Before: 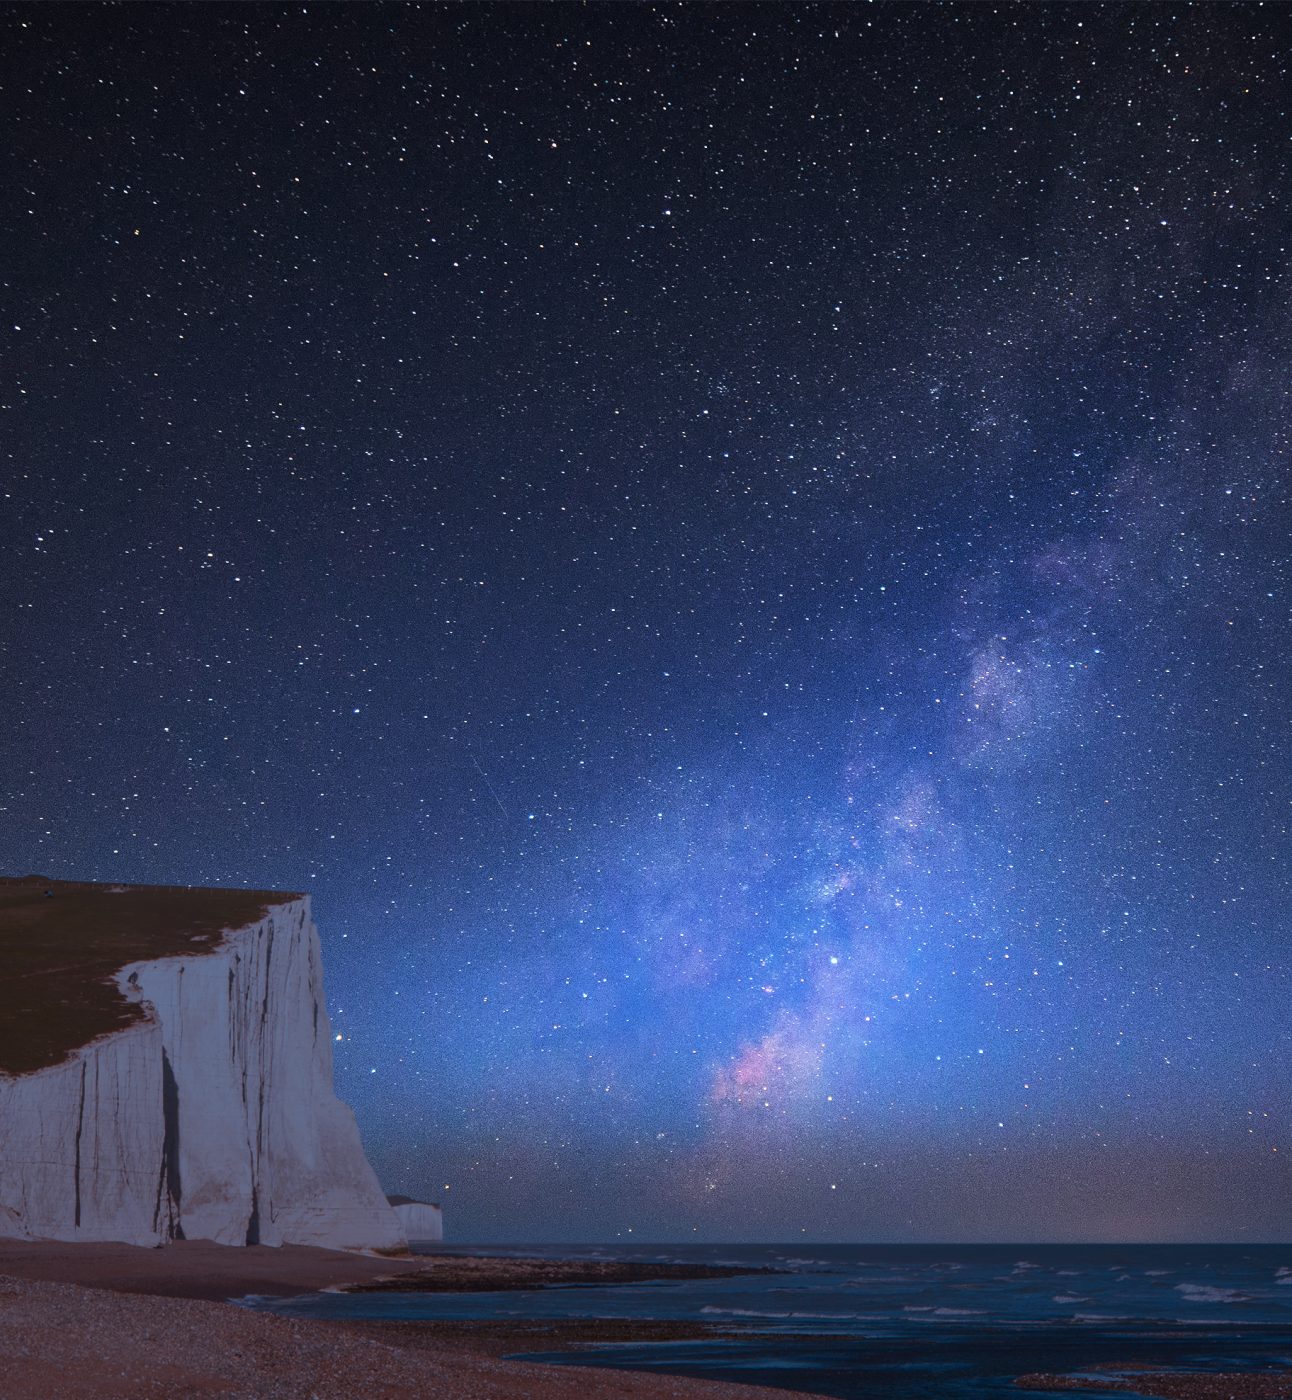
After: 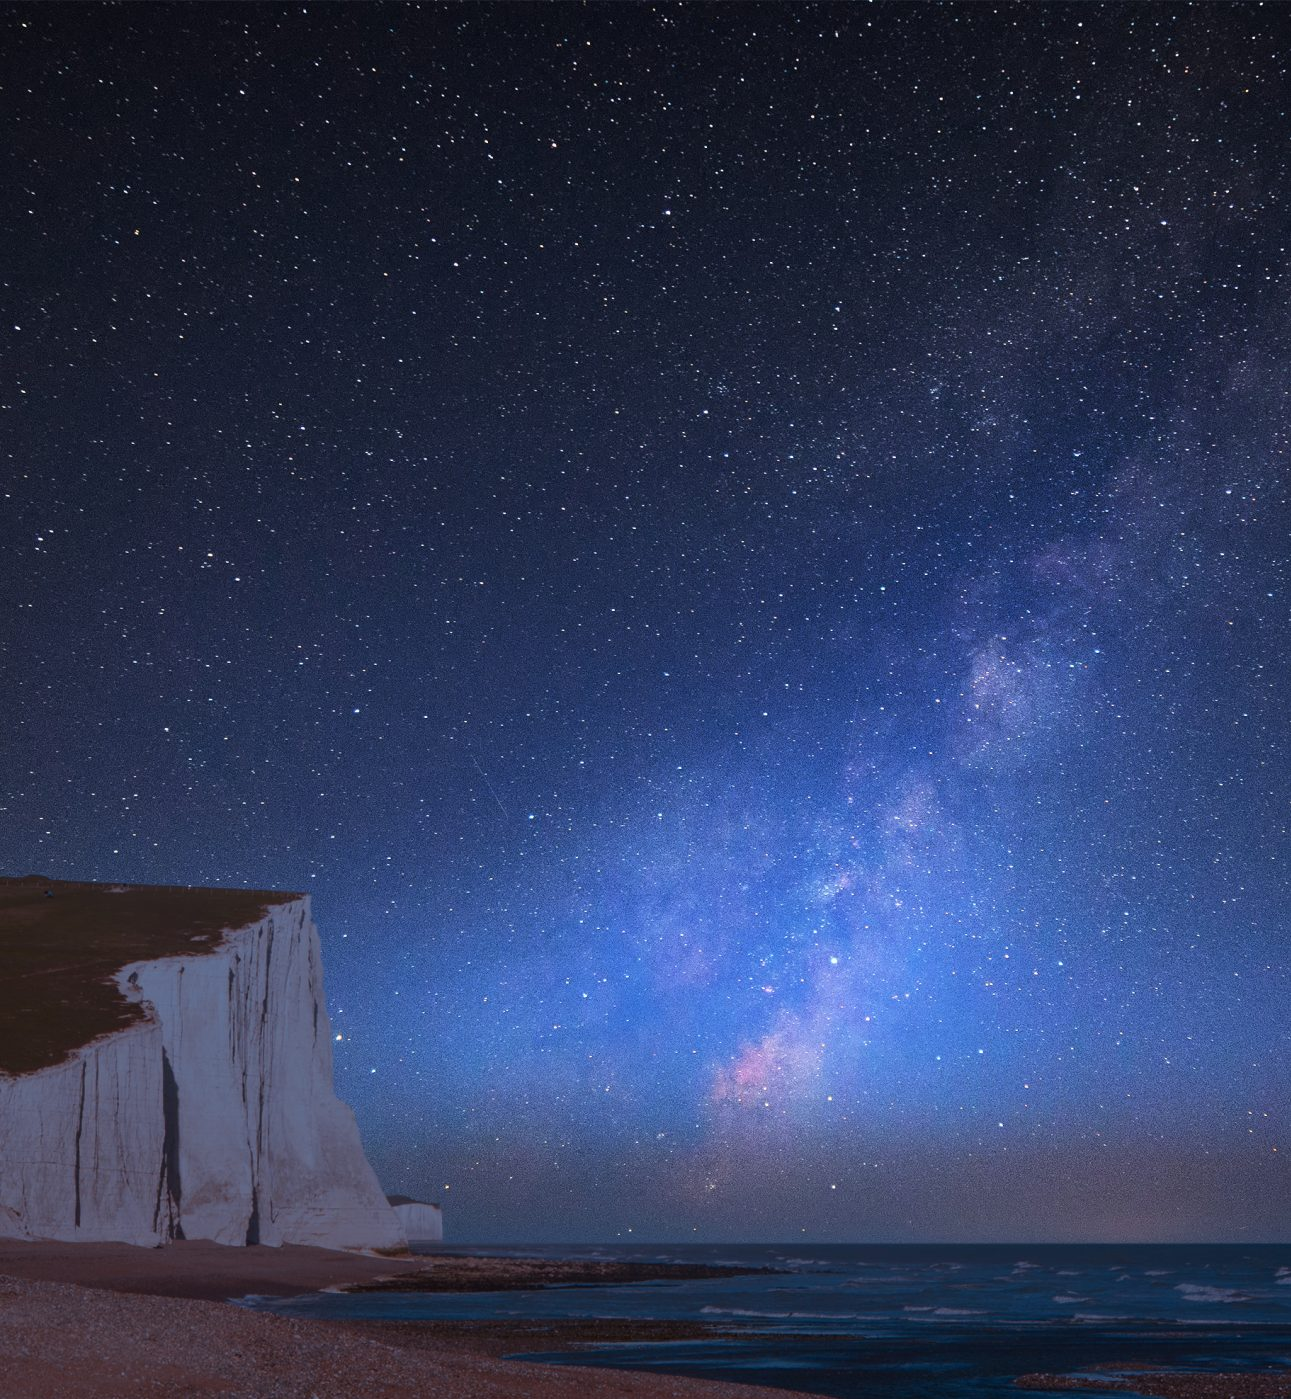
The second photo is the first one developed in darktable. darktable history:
bloom: size 9%, threshold 100%, strength 7%
base curve: curves: ch0 [(0, 0) (0.989, 0.992)], preserve colors none
